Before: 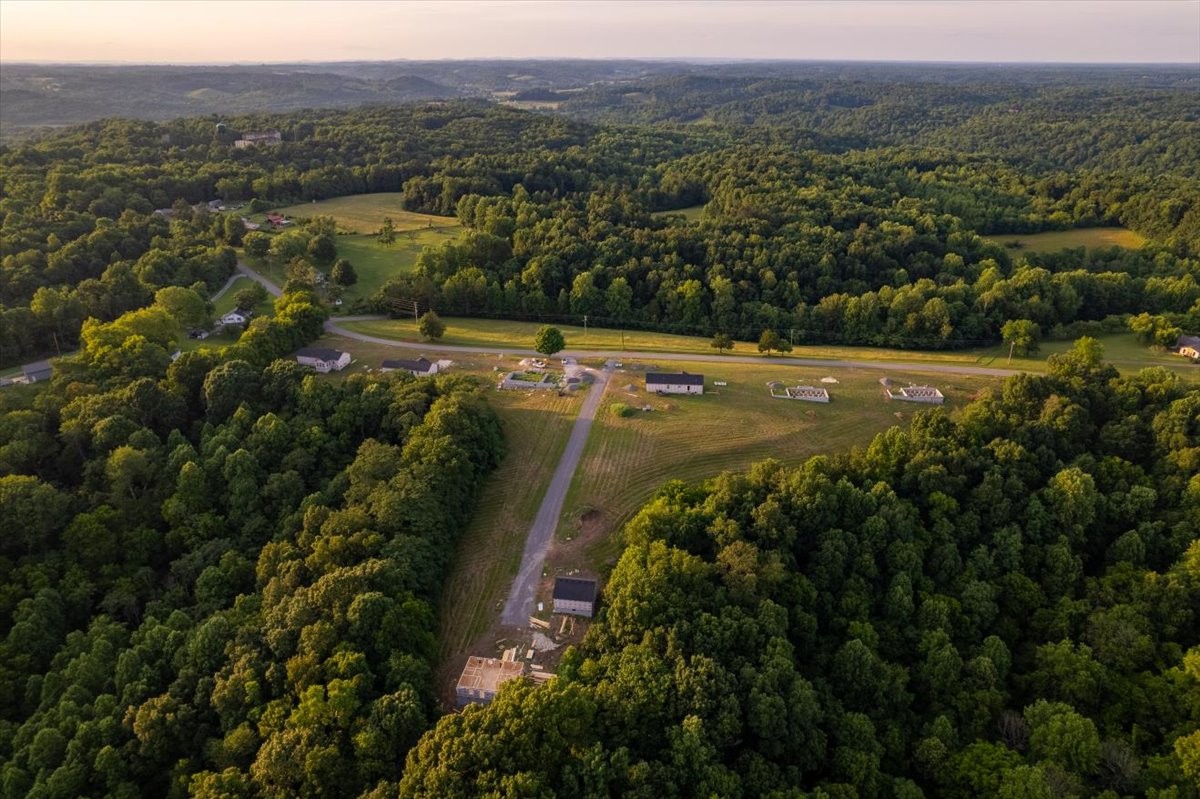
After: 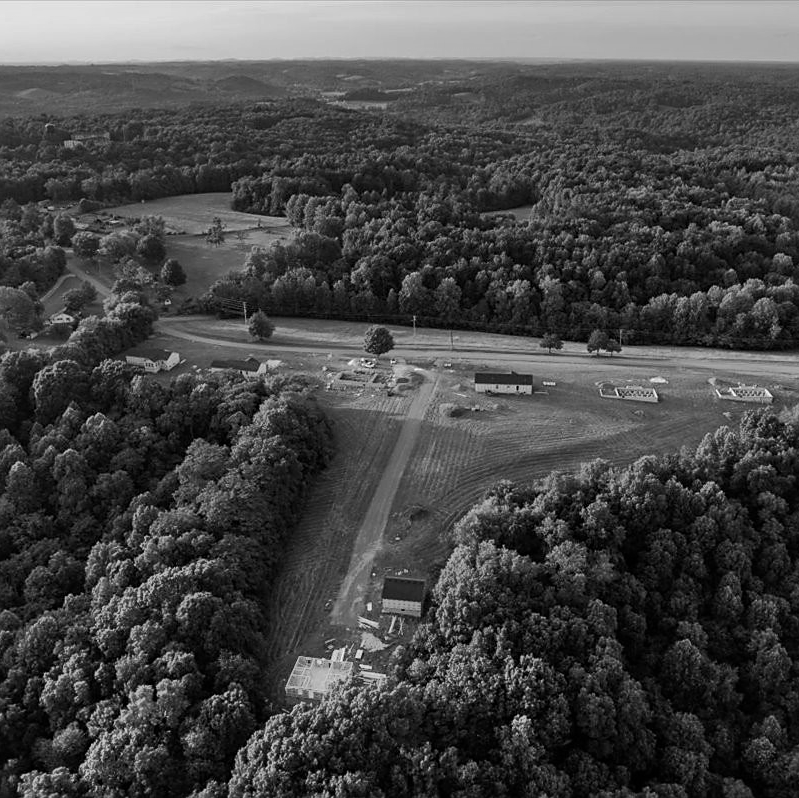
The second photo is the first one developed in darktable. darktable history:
crop and rotate: left 14.292%, right 19.041%
monochrome: a 26.22, b 42.67, size 0.8
shadows and highlights: low approximation 0.01, soften with gaussian
sharpen: radius 1.864, amount 0.398, threshold 1.271
contrast brightness saturation: brightness -0.09
